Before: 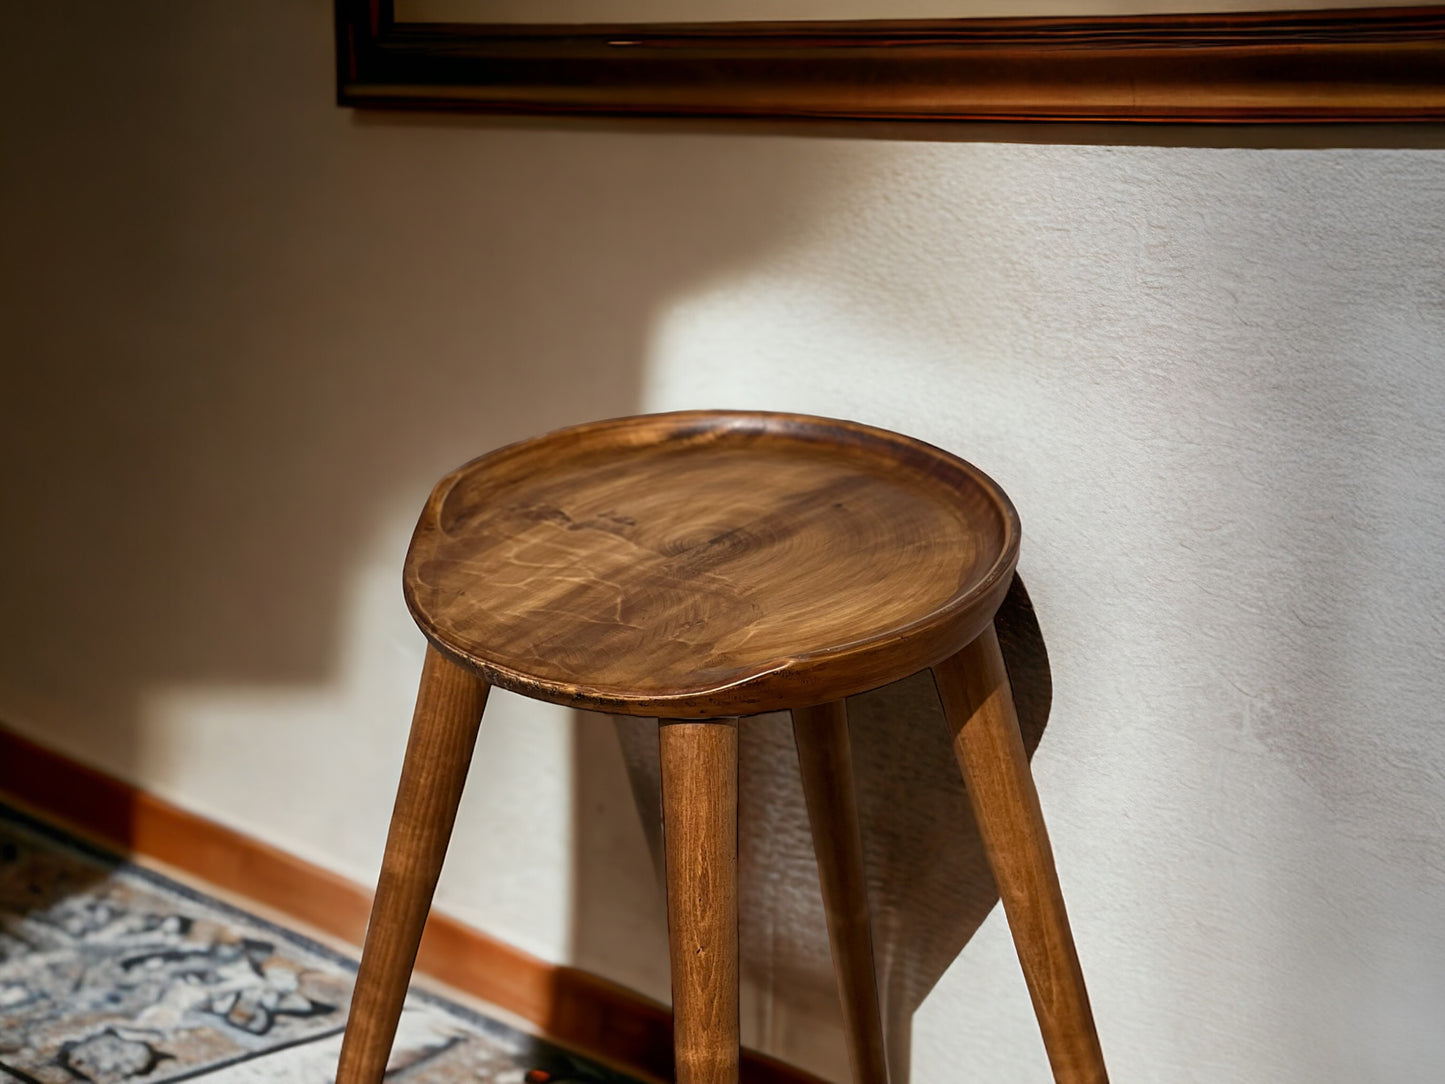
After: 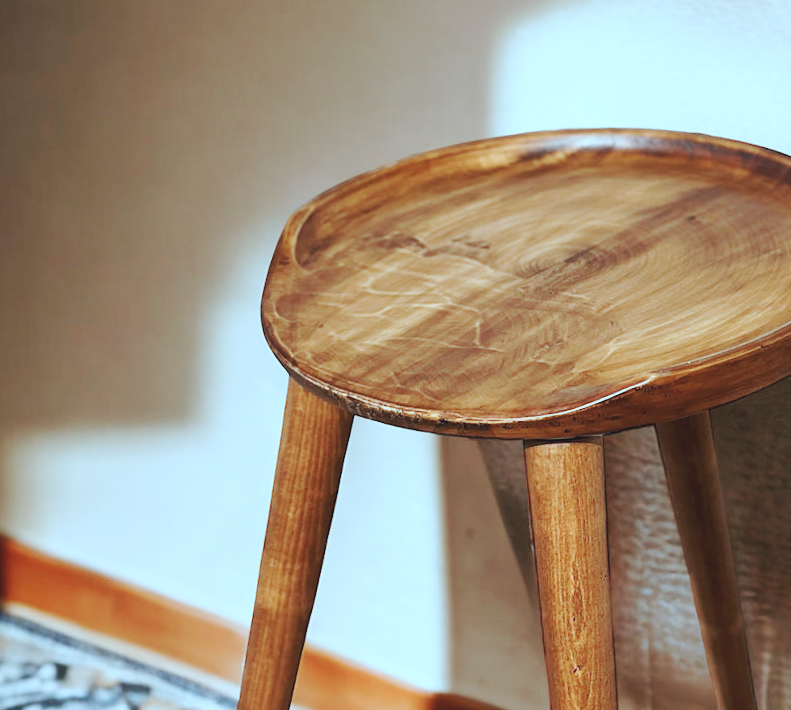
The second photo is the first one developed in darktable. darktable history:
rotate and perspective: rotation -3°, crop left 0.031, crop right 0.968, crop top 0.07, crop bottom 0.93
color correction: highlights a* -10.69, highlights b* -19.19
crop: left 8.966%, top 23.852%, right 34.699%, bottom 4.703%
base curve: curves: ch0 [(0, 0.007) (0.028, 0.063) (0.121, 0.311) (0.46, 0.743) (0.859, 0.957) (1, 1)], preserve colors none
